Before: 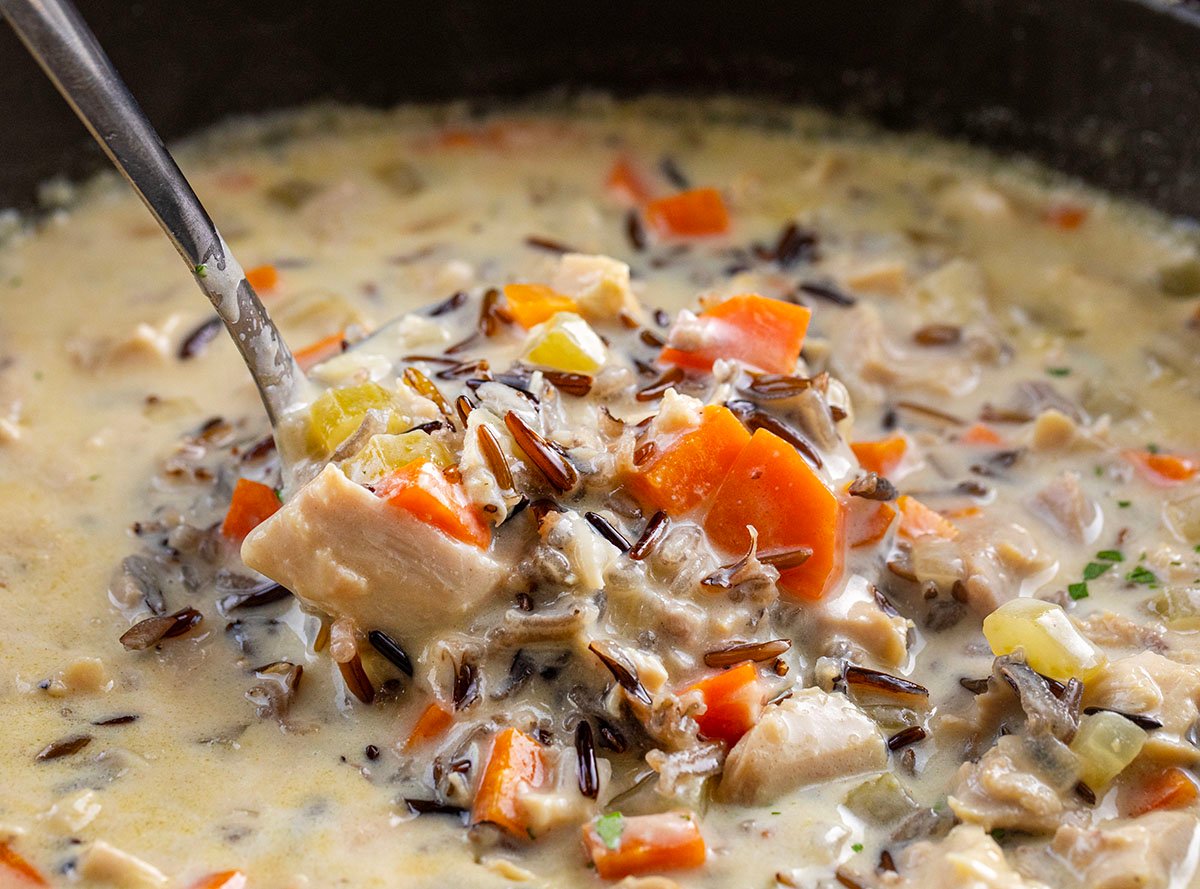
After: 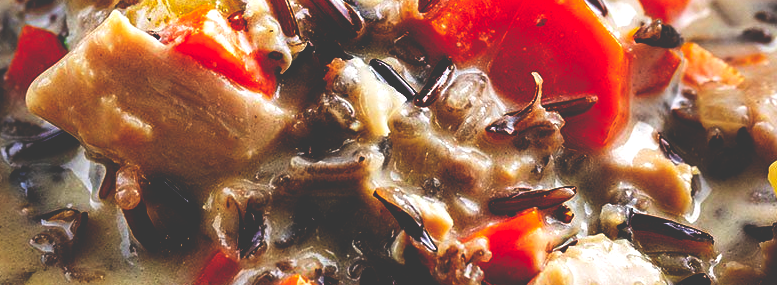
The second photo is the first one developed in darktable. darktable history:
crop: left 18%, top 51.053%, right 17.24%, bottom 16.879%
base curve: curves: ch0 [(0, 0.036) (0.083, 0.04) (0.804, 1)], preserve colors none
